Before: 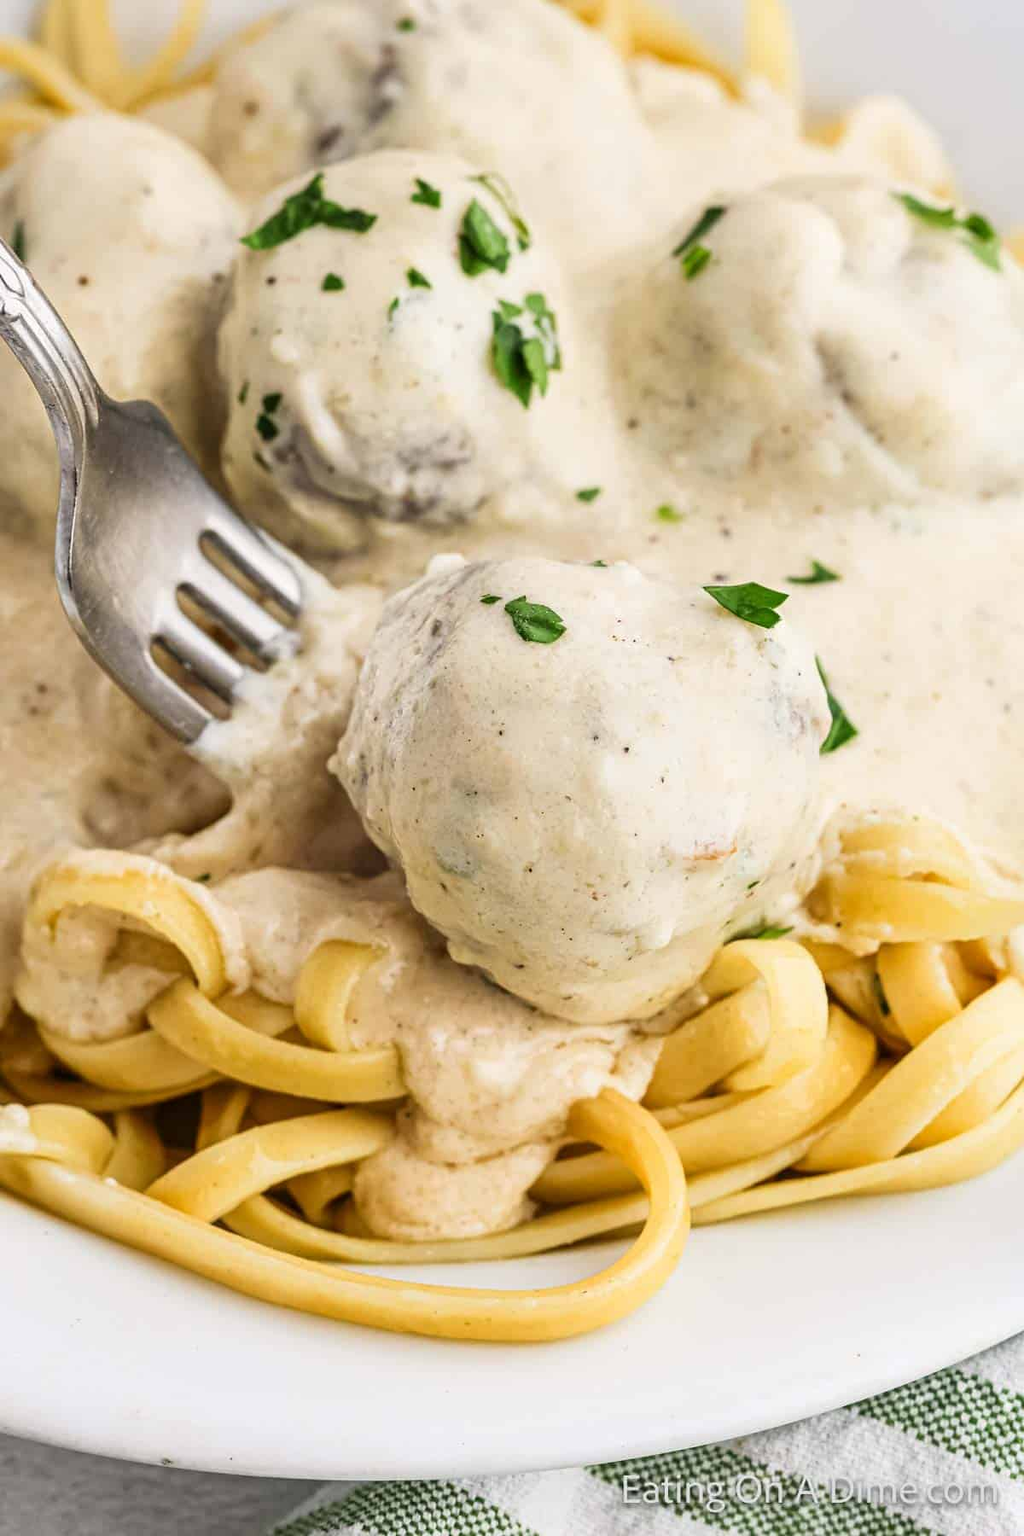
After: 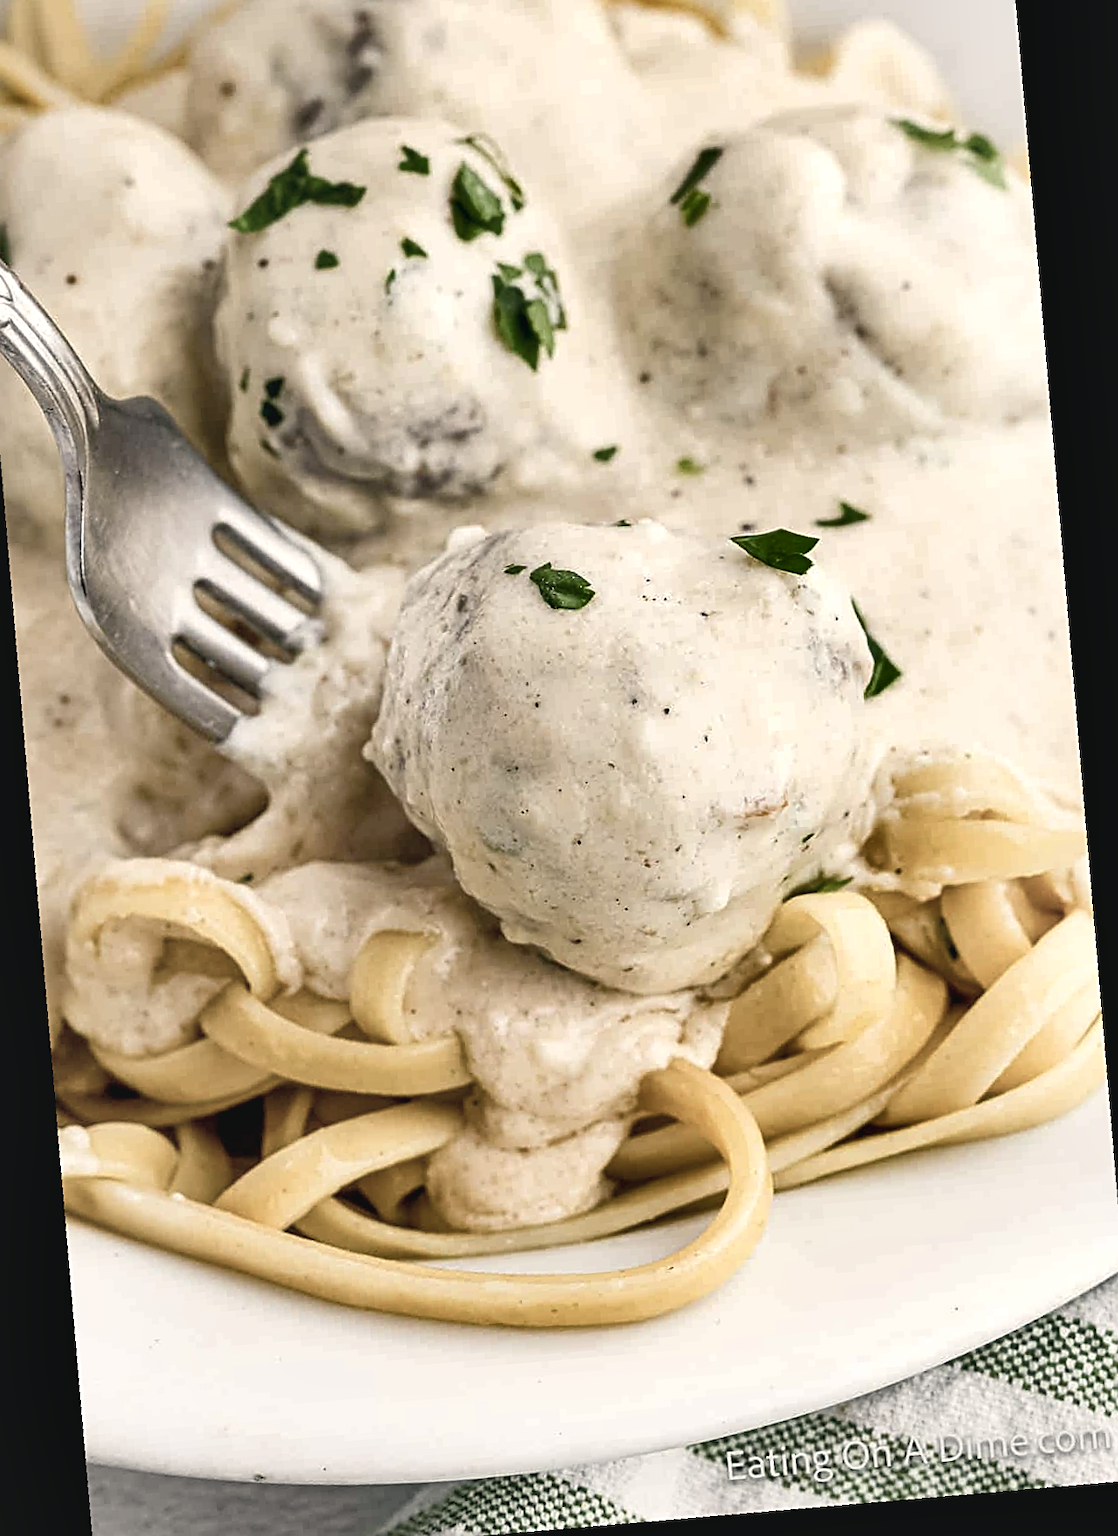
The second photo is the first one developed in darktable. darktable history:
color correction: saturation 0.5
crop and rotate: angle -1.96°, left 3.097%, top 4.154%, right 1.586%, bottom 0.529%
shadows and highlights: white point adjustment 1, soften with gaussian
rotate and perspective: rotation -6.83°, automatic cropping off
sharpen: on, module defaults
exposure: black level correction 0.009, exposure 0.119 EV, compensate highlight preservation false
color balance rgb: shadows lift › chroma 2%, shadows lift › hue 219.6°, power › hue 313.2°, highlights gain › chroma 3%, highlights gain › hue 75.6°, global offset › luminance 0.5%, perceptual saturation grading › global saturation 15.33%, perceptual saturation grading › highlights -19.33%, perceptual saturation grading › shadows 20%, global vibrance 20%
